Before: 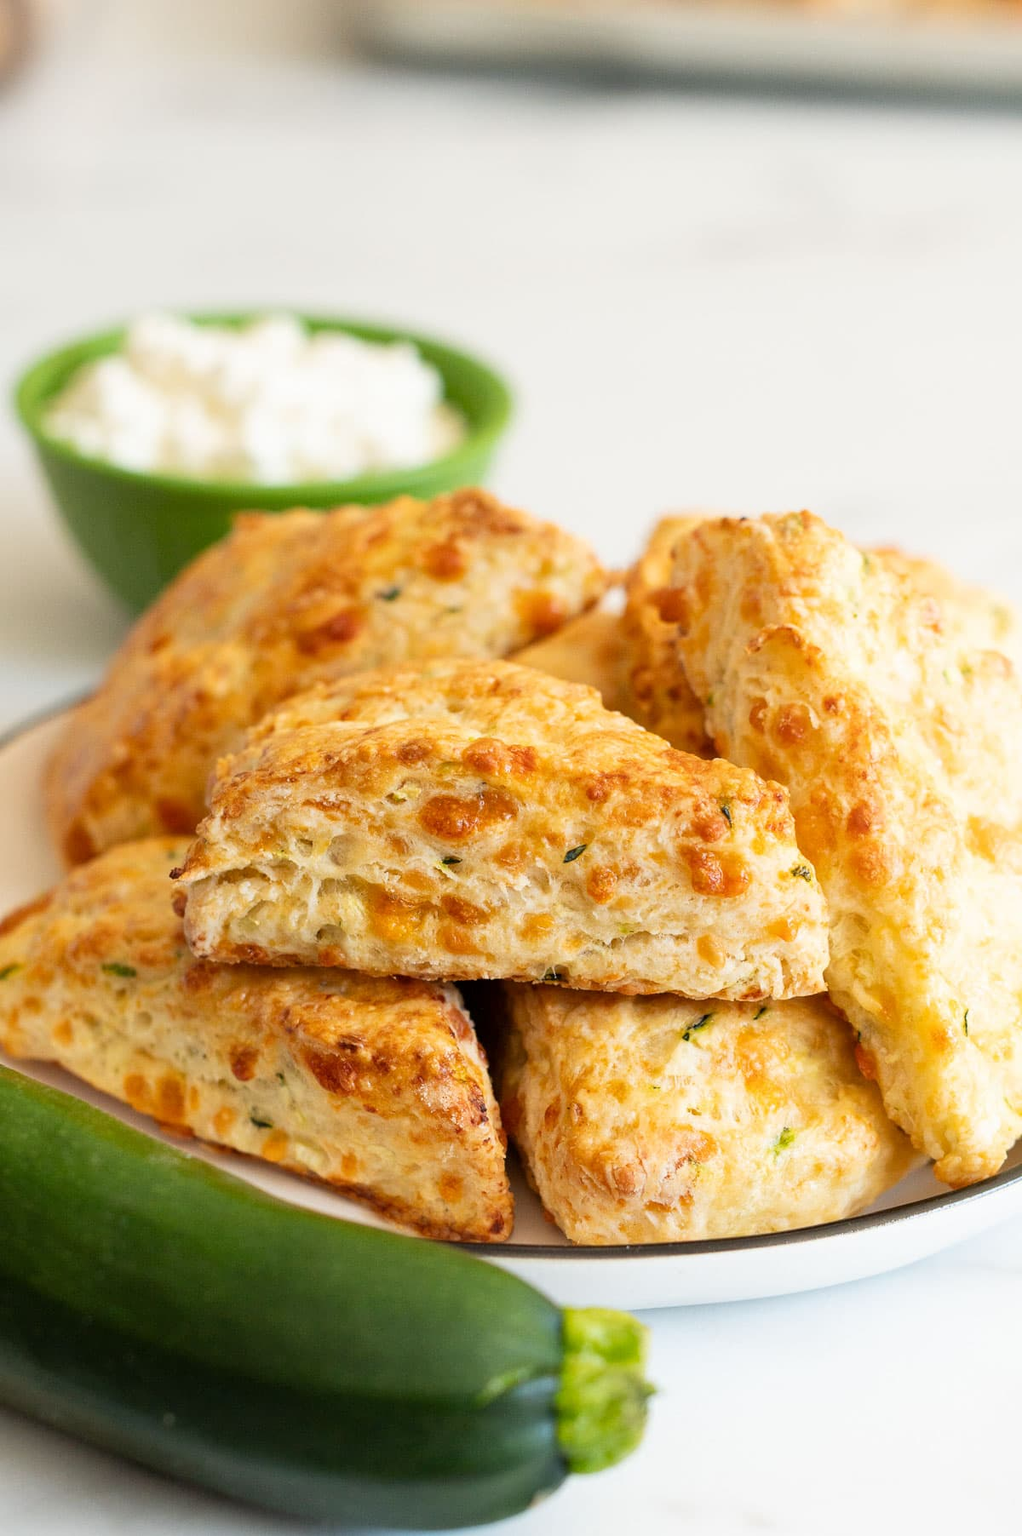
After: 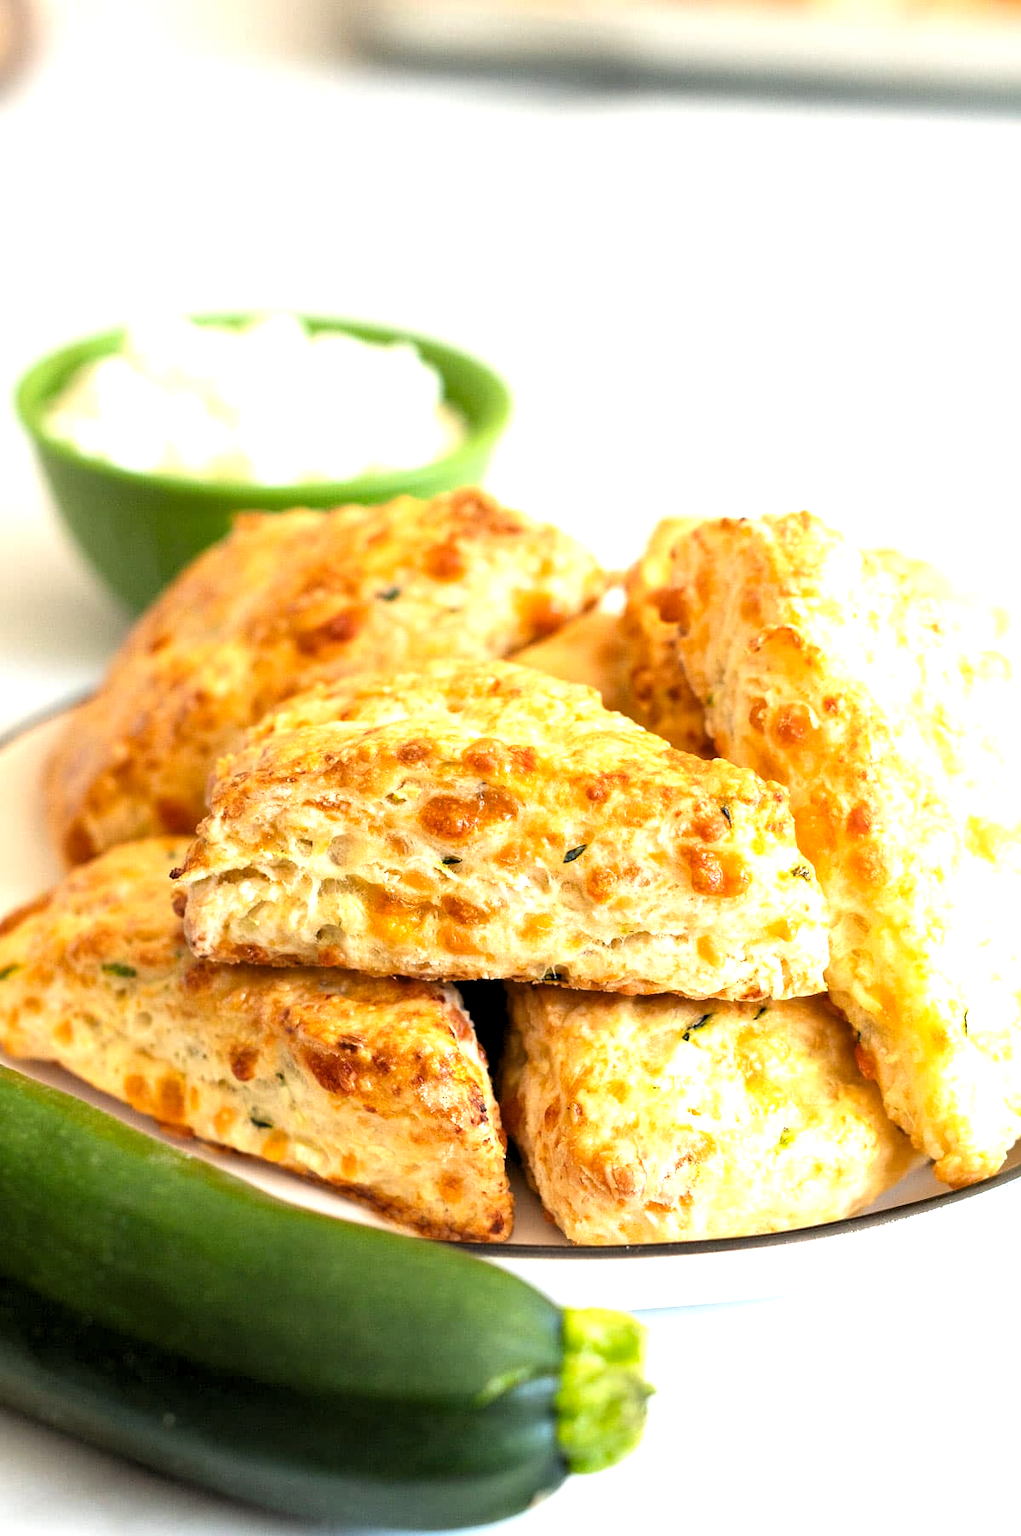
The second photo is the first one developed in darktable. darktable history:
levels: black 0.089%, levels [0.062, 0.494, 0.925]
exposure: black level correction 0.001, exposure 0.498 EV, compensate highlight preservation false
